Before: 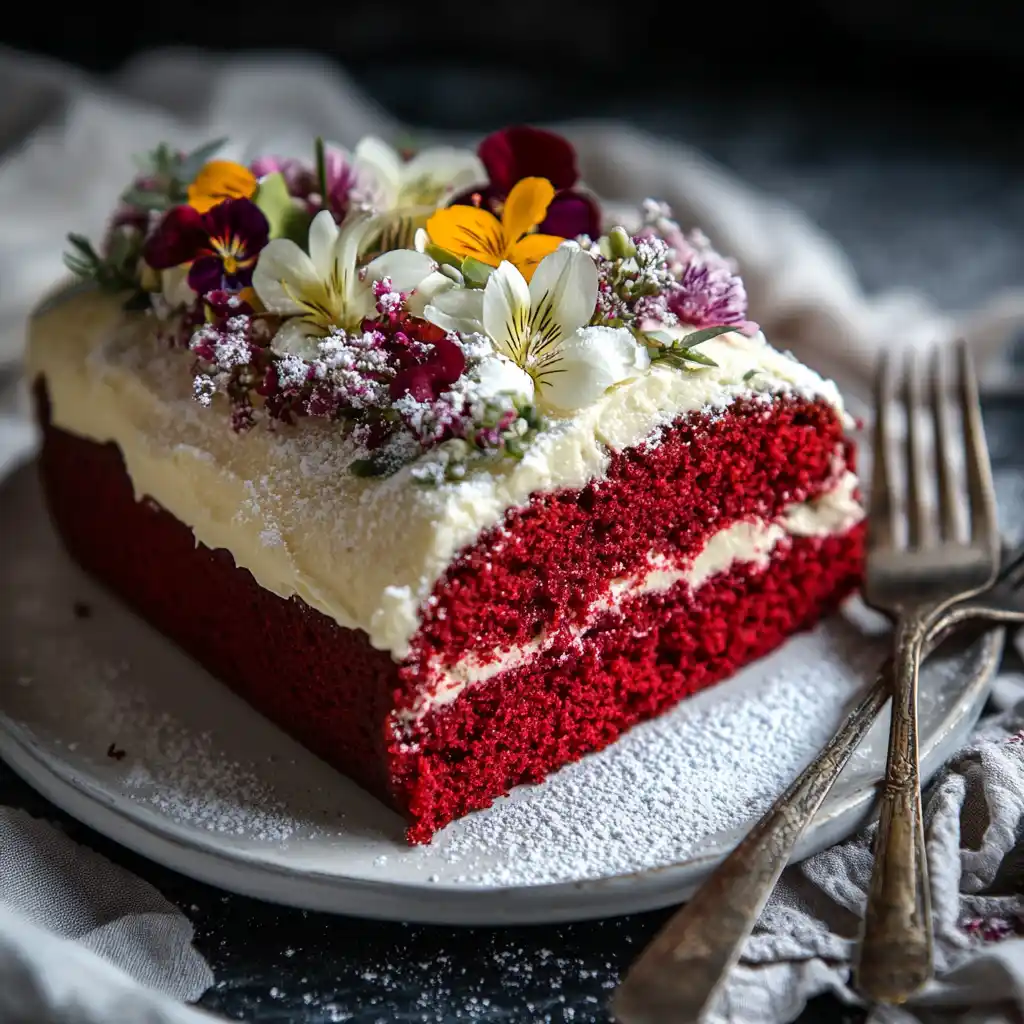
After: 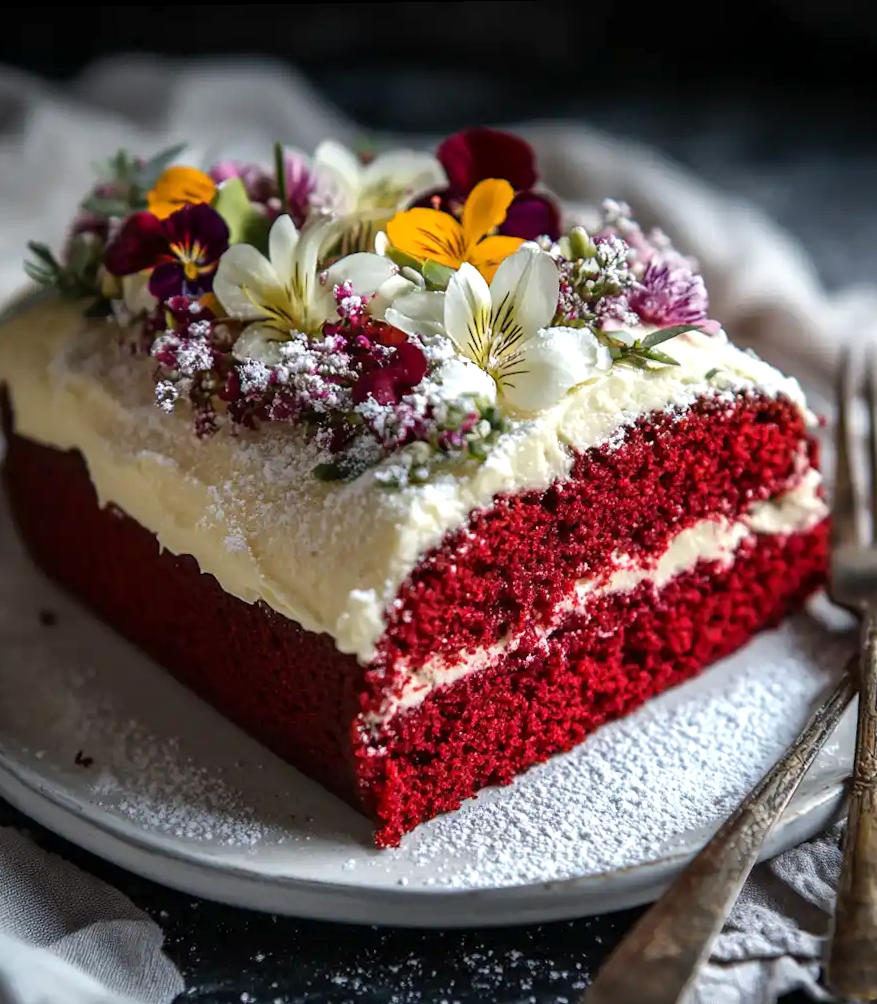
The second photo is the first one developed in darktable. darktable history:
crop and rotate: angle 0.791°, left 4.152%, top 0.494%, right 11.297%, bottom 2.707%
exposure: exposure 0.152 EV, compensate highlight preservation false
